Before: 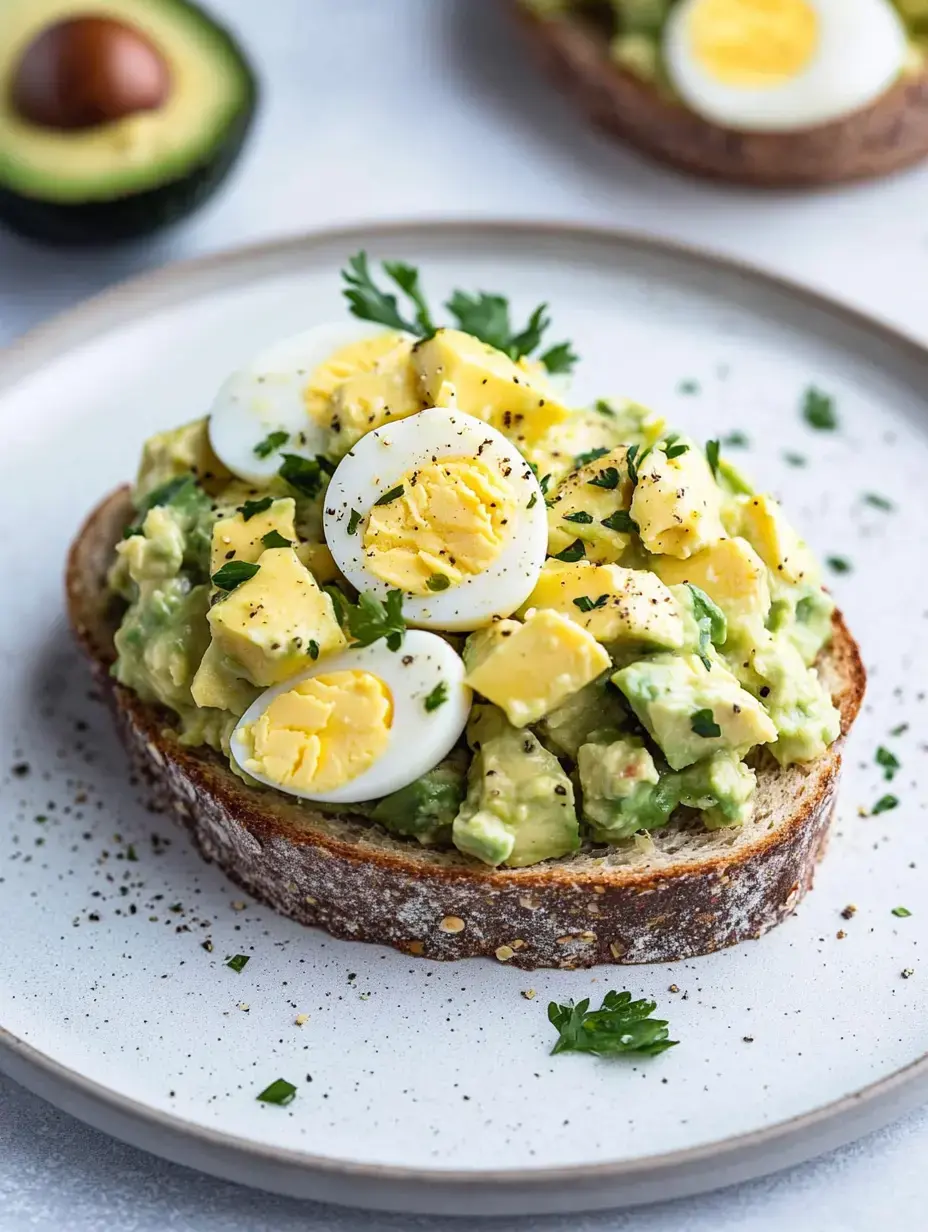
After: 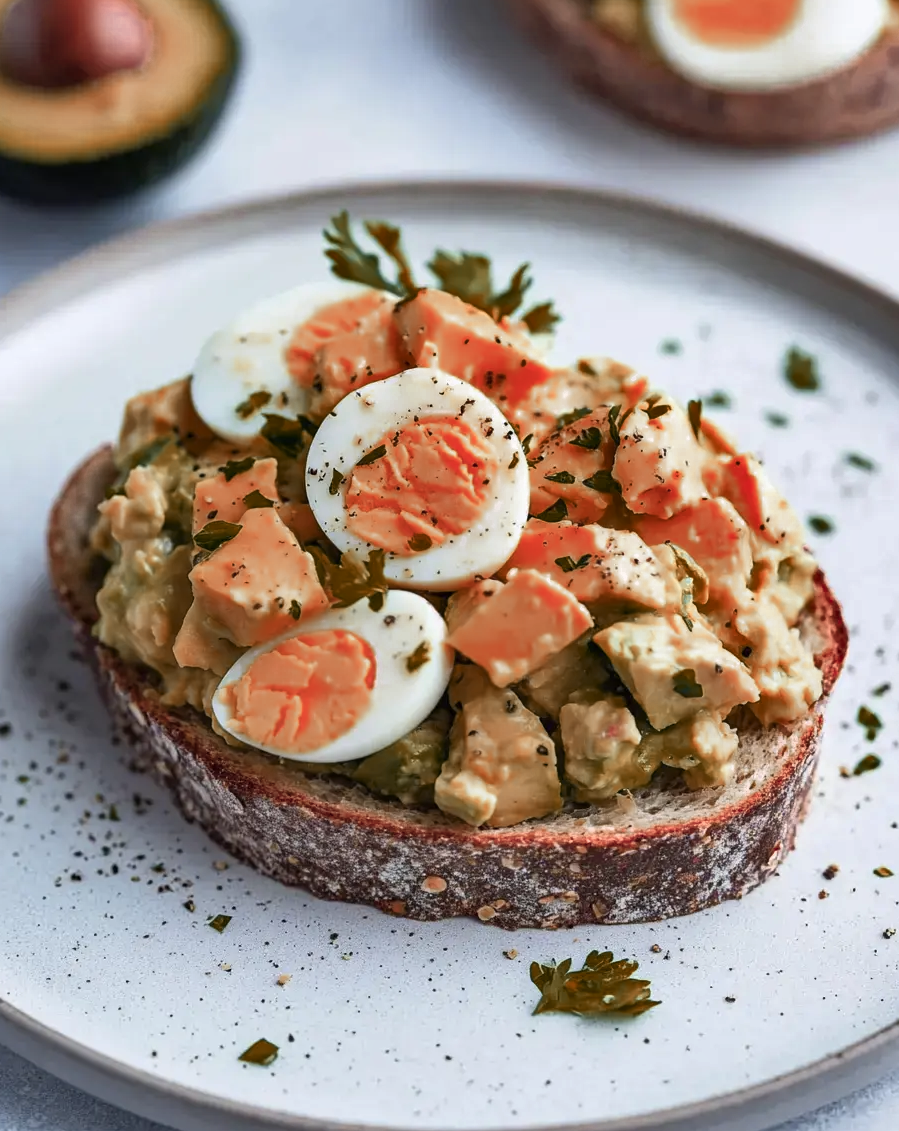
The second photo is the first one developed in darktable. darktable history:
crop: left 1.964%, top 3.251%, right 1.122%, bottom 4.933%
color zones: curves: ch0 [(0.006, 0.385) (0.143, 0.563) (0.243, 0.321) (0.352, 0.464) (0.516, 0.456) (0.625, 0.5) (0.75, 0.5) (0.875, 0.5)]; ch1 [(0, 0.5) (0.134, 0.504) (0.246, 0.463) (0.421, 0.515) (0.5, 0.56) (0.625, 0.5) (0.75, 0.5) (0.875, 0.5)]; ch2 [(0, 0.5) (0.131, 0.426) (0.307, 0.289) (0.38, 0.188) (0.513, 0.216) (0.625, 0.548) (0.75, 0.468) (0.838, 0.396) (0.971, 0.311)]
shadows and highlights: shadows 22.7, highlights -48.71, soften with gaussian
